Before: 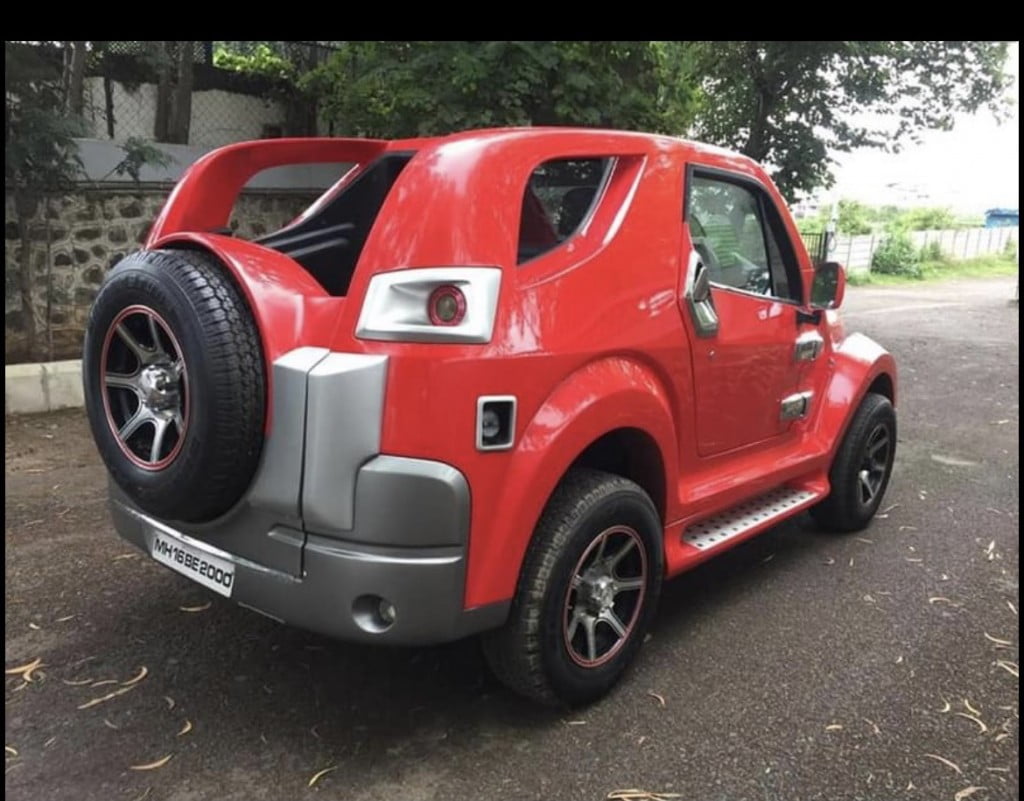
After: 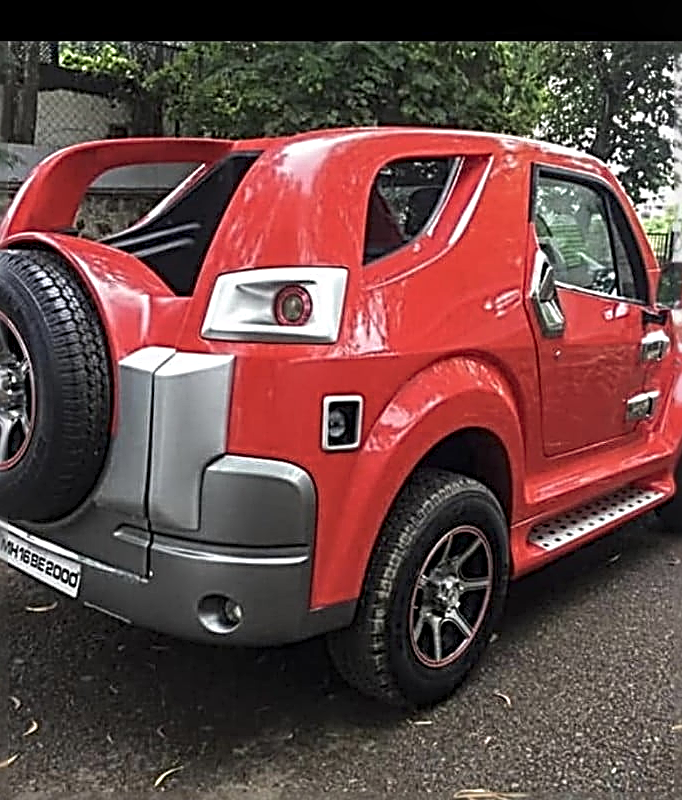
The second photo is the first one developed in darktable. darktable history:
shadows and highlights: shadows 62.66, white point adjustment 0.37, highlights -34.44, compress 83.82%
crop and rotate: left 15.055%, right 18.278%
local contrast: on, module defaults
sharpen: radius 3.158, amount 1.731
